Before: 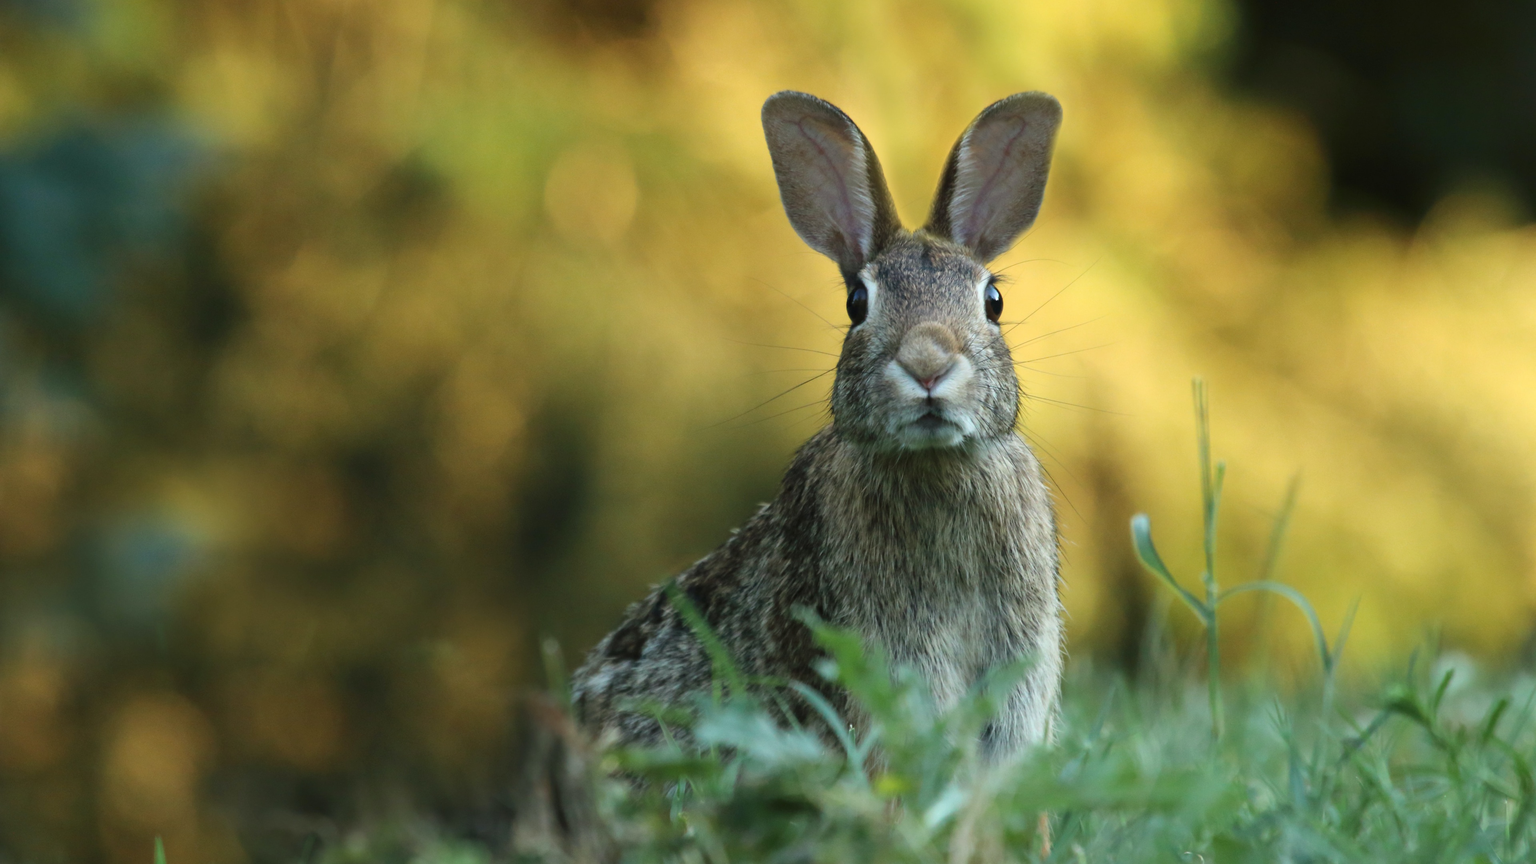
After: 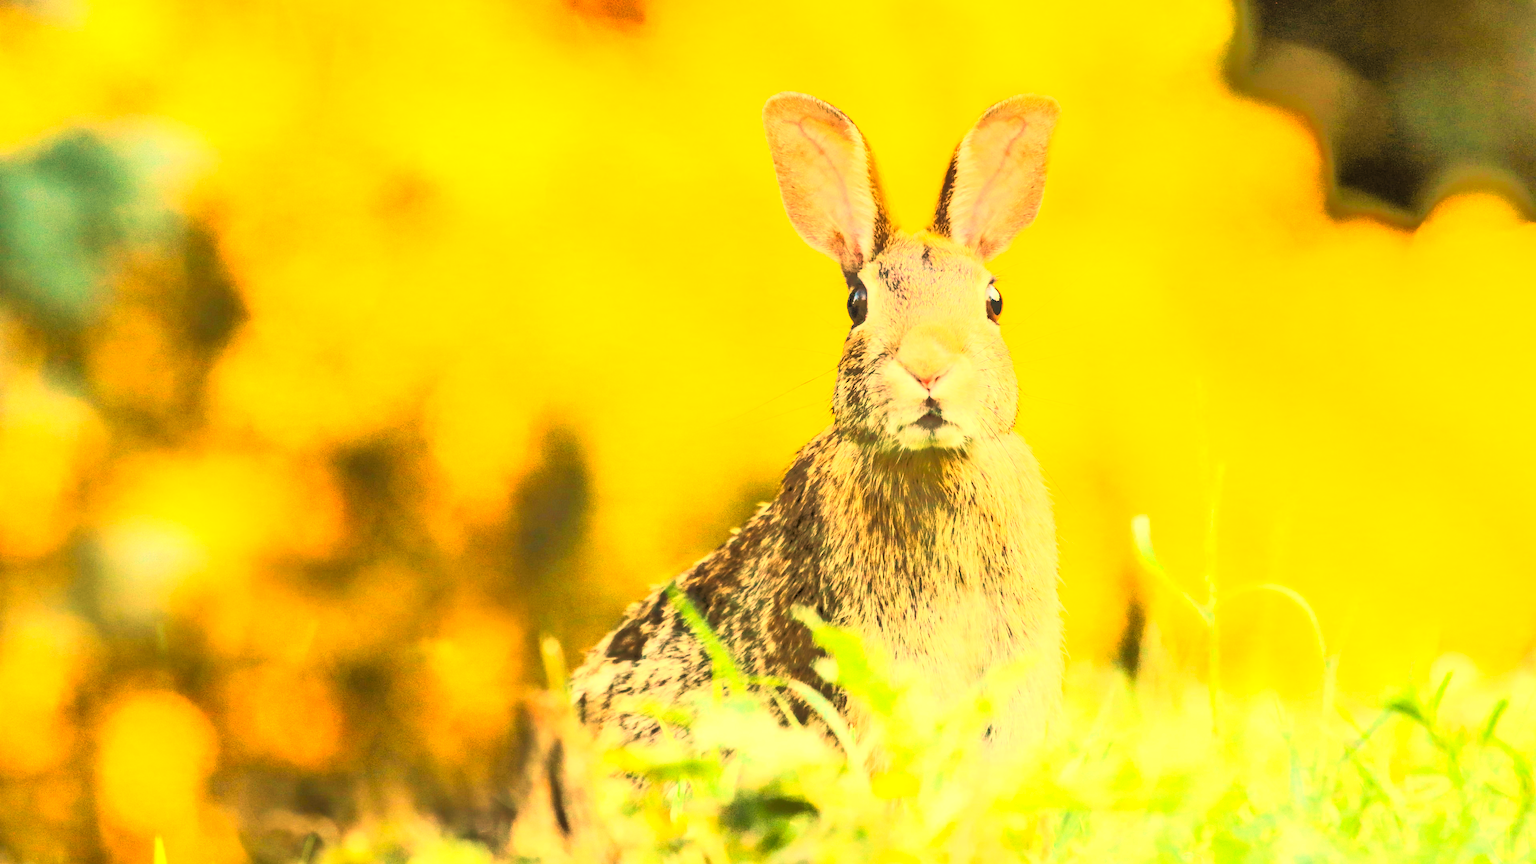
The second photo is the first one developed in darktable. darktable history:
tone equalizer: -8 EV -0.528 EV, -7 EV -0.319 EV, -6 EV -0.083 EV, -5 EV 0.413 EV, -4 EV 0.985 EV, -3 EV 0.791 EV, -2 EV -0.01 EV, -1 EV 0.14 EV, +0 EV -0.012 EV, smoothing 1
rgb curve: curves: ch0 [(0, 0) (0.21, 0.15) (0.24, 0.21) (0.5, 0.75) (0.75, 0.96) (0.89, 0.99) (1, 1)]; ch1 [(0, 0.02) (0.21, 0.13) (0.25, 0.2) (0.5, 0.67) (0.75, 0.9) (0.89, 0.97) (1, 1)]; ch2 [(0, 0.02) (0.21, 0.13) (0.25, 0.2) (0.5, 0.67) (0.75, 0.9) (0.89, 0.97) (1, 1)], compensate middle gray true
velvia: on, module defaults
exposure: exposure 1.5 EV, compensate highlight preservation false
color balance rgb: perceptual saturation grading › global saturation 20%, global vibrance 20%
sharpen: radius 0.969, amount 0.604
white balance: red 1.467, blue 0.684
local contrast: on, module defaults
